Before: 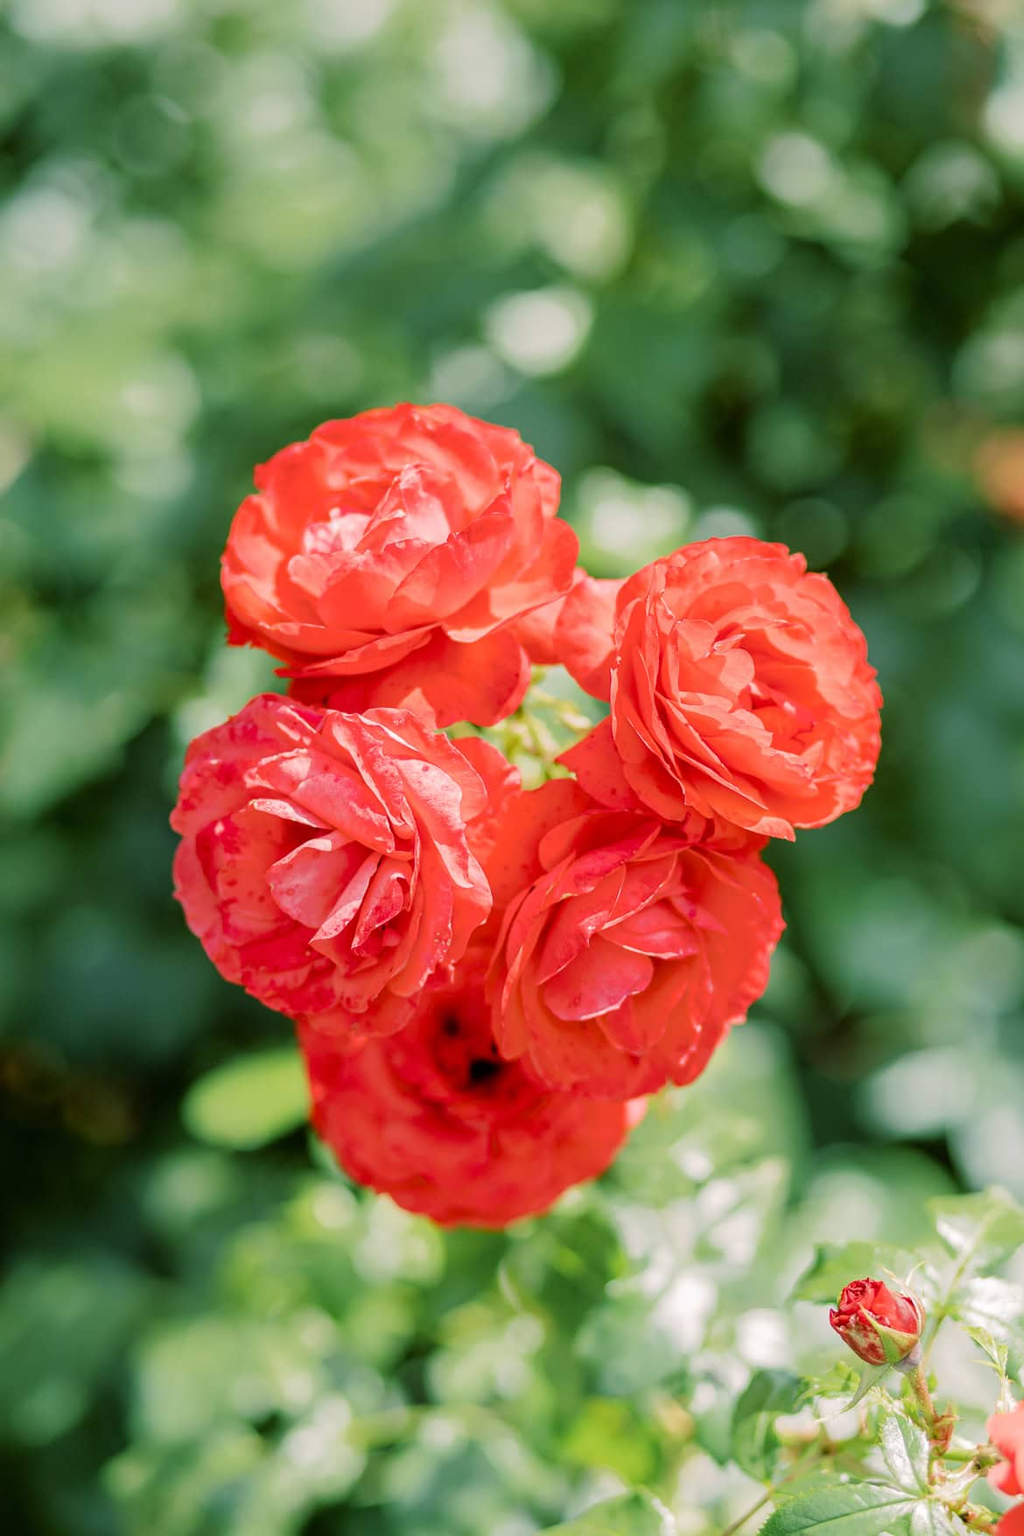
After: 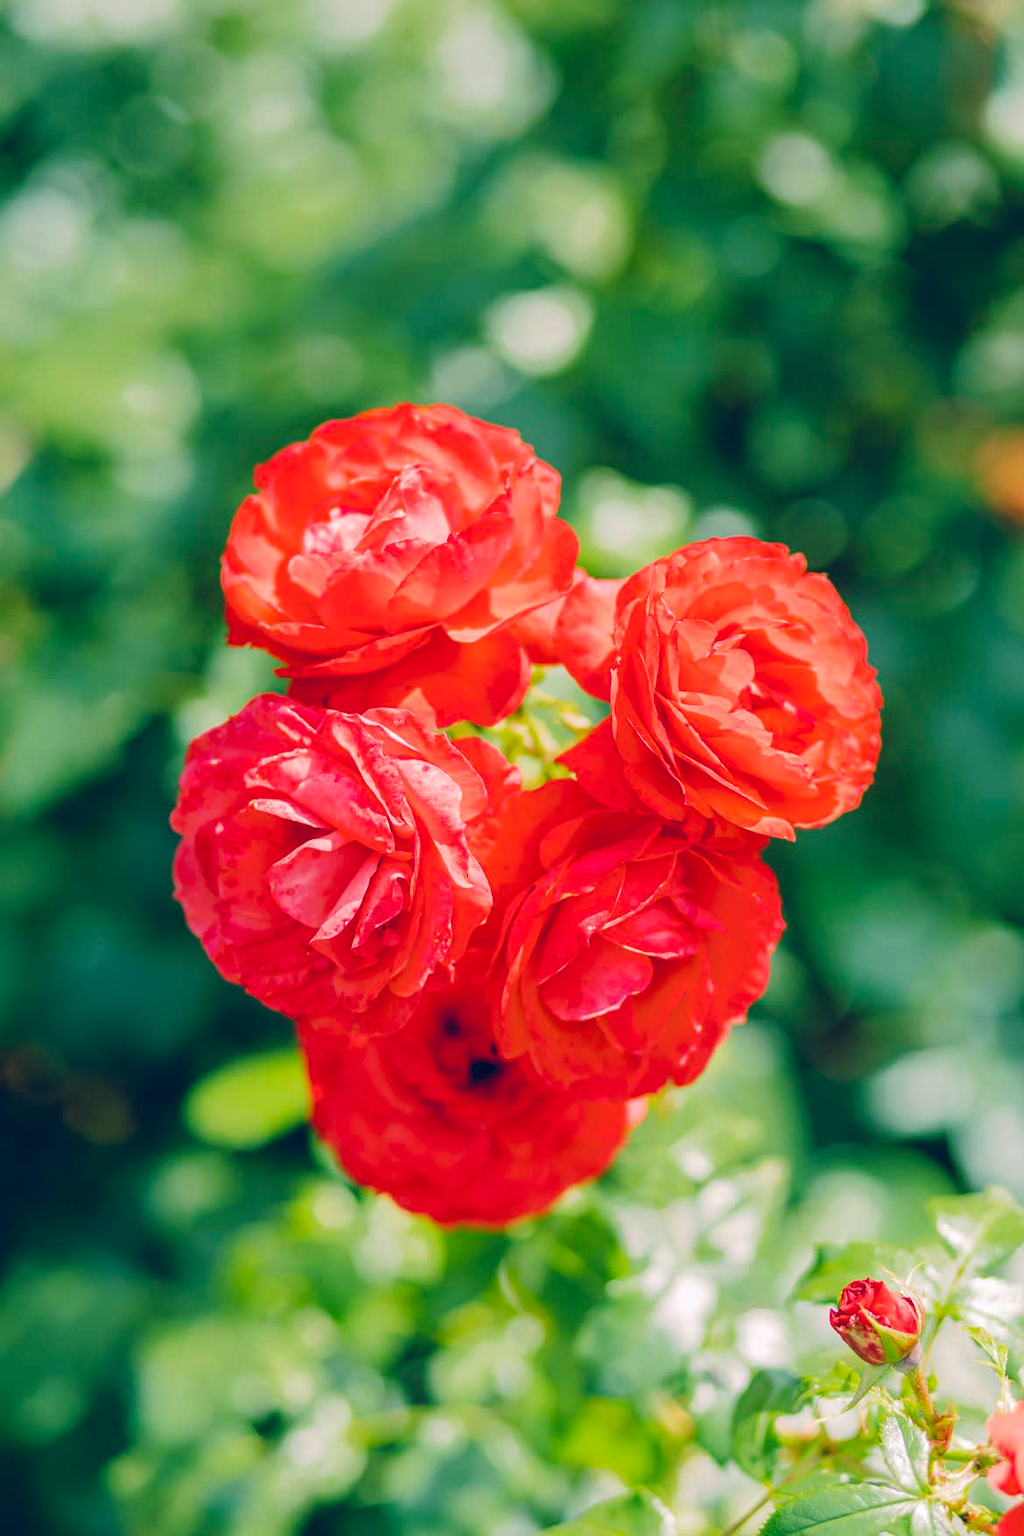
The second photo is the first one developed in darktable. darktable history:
color balance rgb: shadows lift › chroma 3.268%, shadows lift › hue 242.43°, global offset › luminance 0.407%, global offset › chroma 0.215%, global offset › hue 255.43°, perceptual saturation grading › global saturation 9.889%, global vibrance 45.729%
